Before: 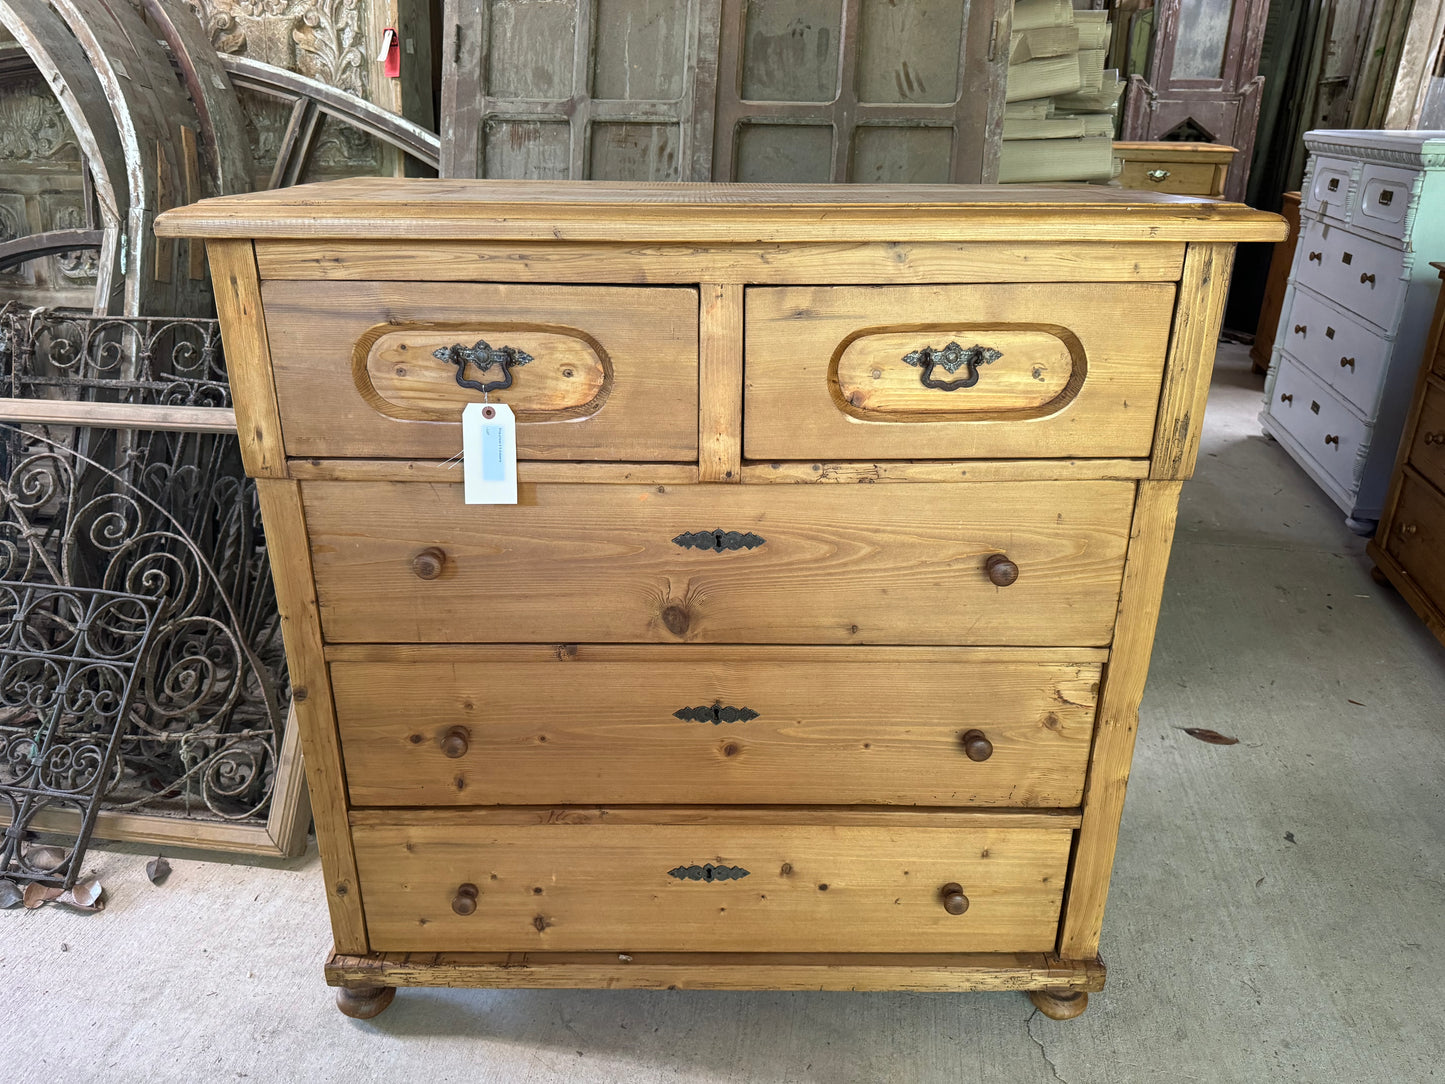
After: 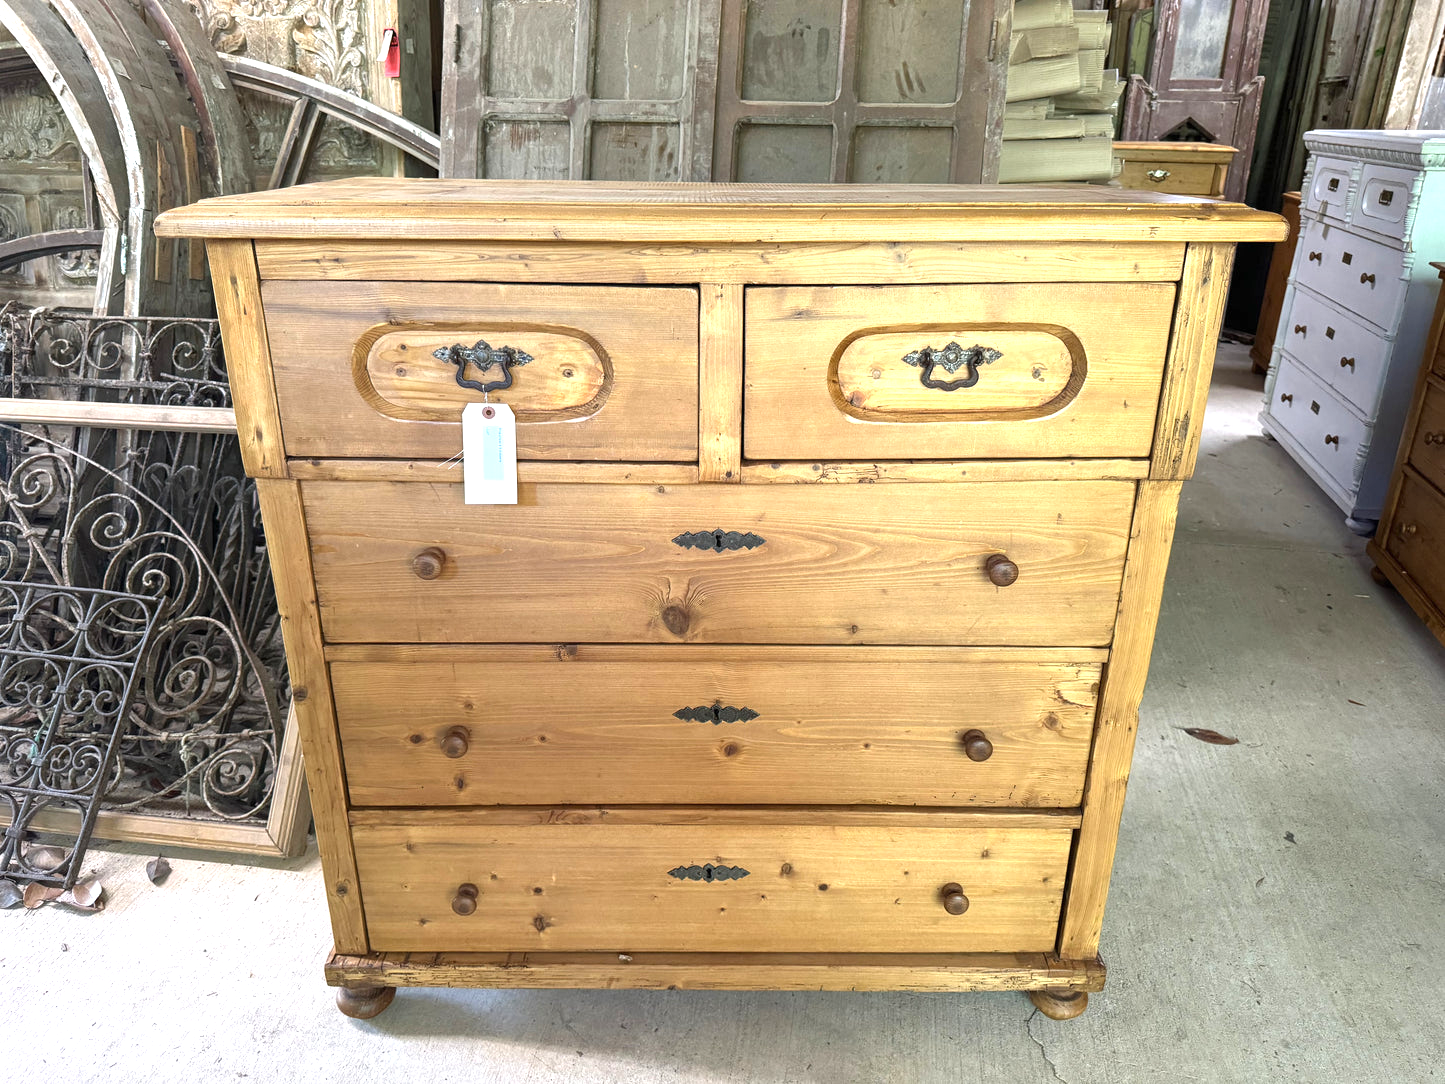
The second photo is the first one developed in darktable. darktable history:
exposure: black level correction 0, exposure 0.702 EV, compensate highlight preservation false
